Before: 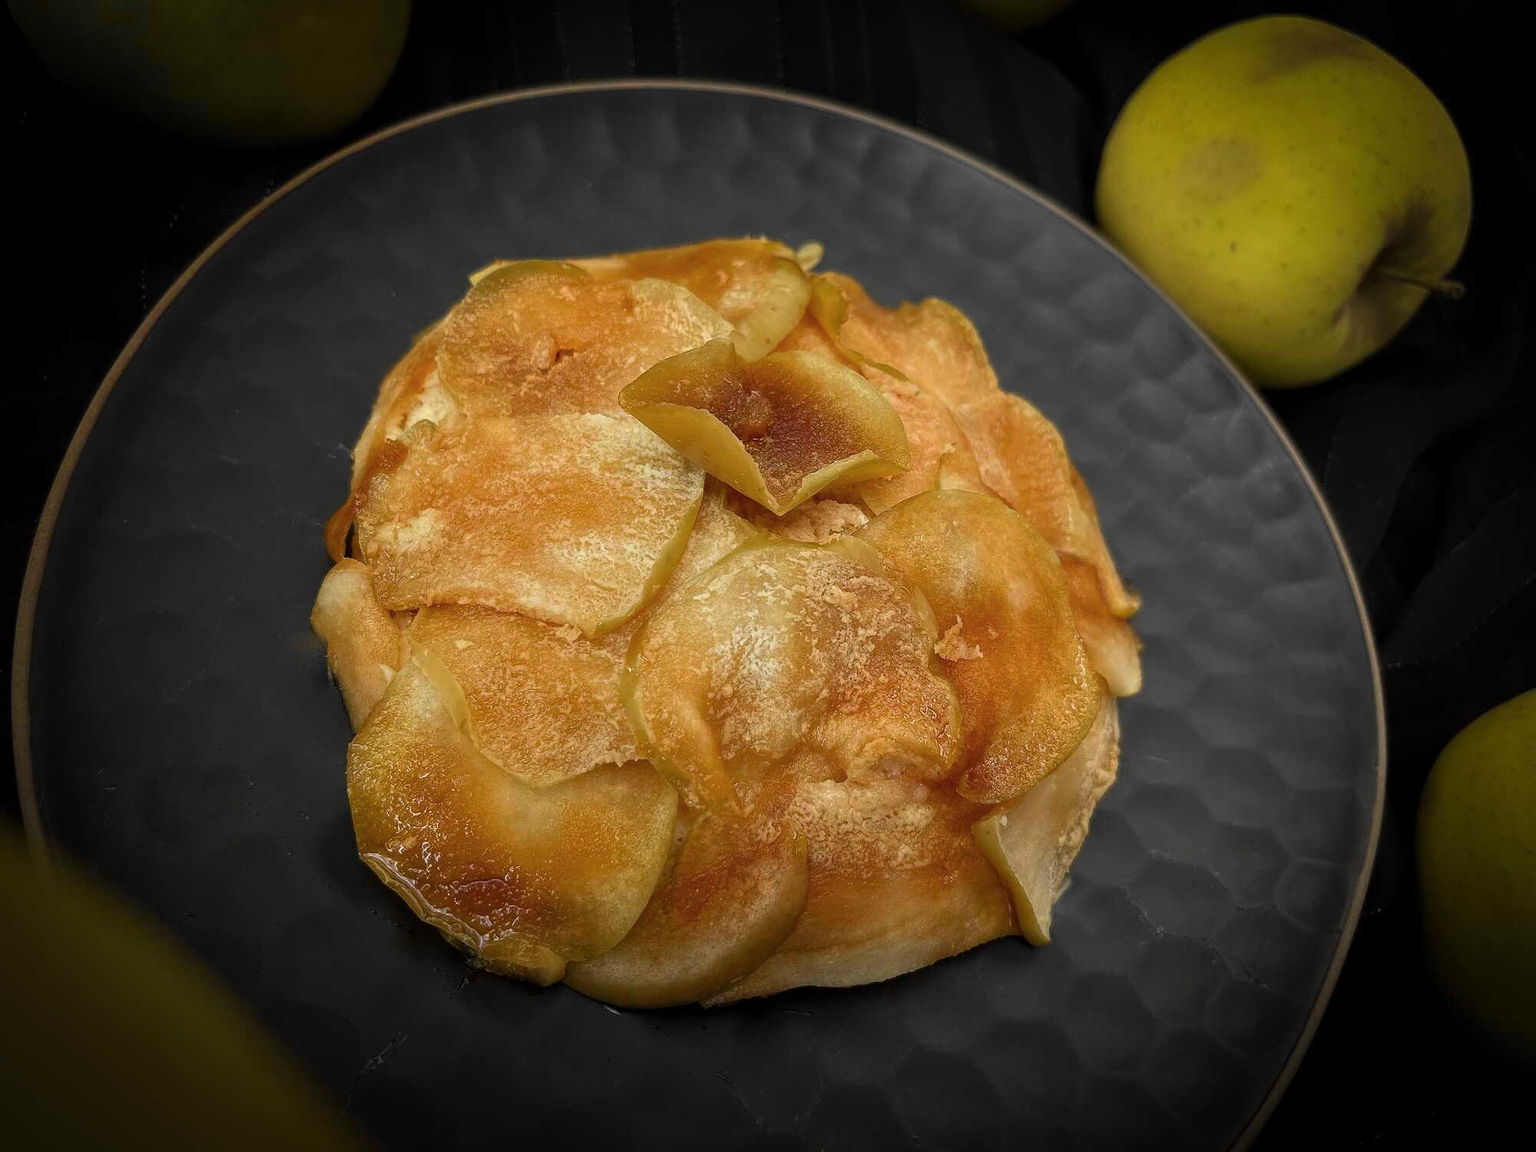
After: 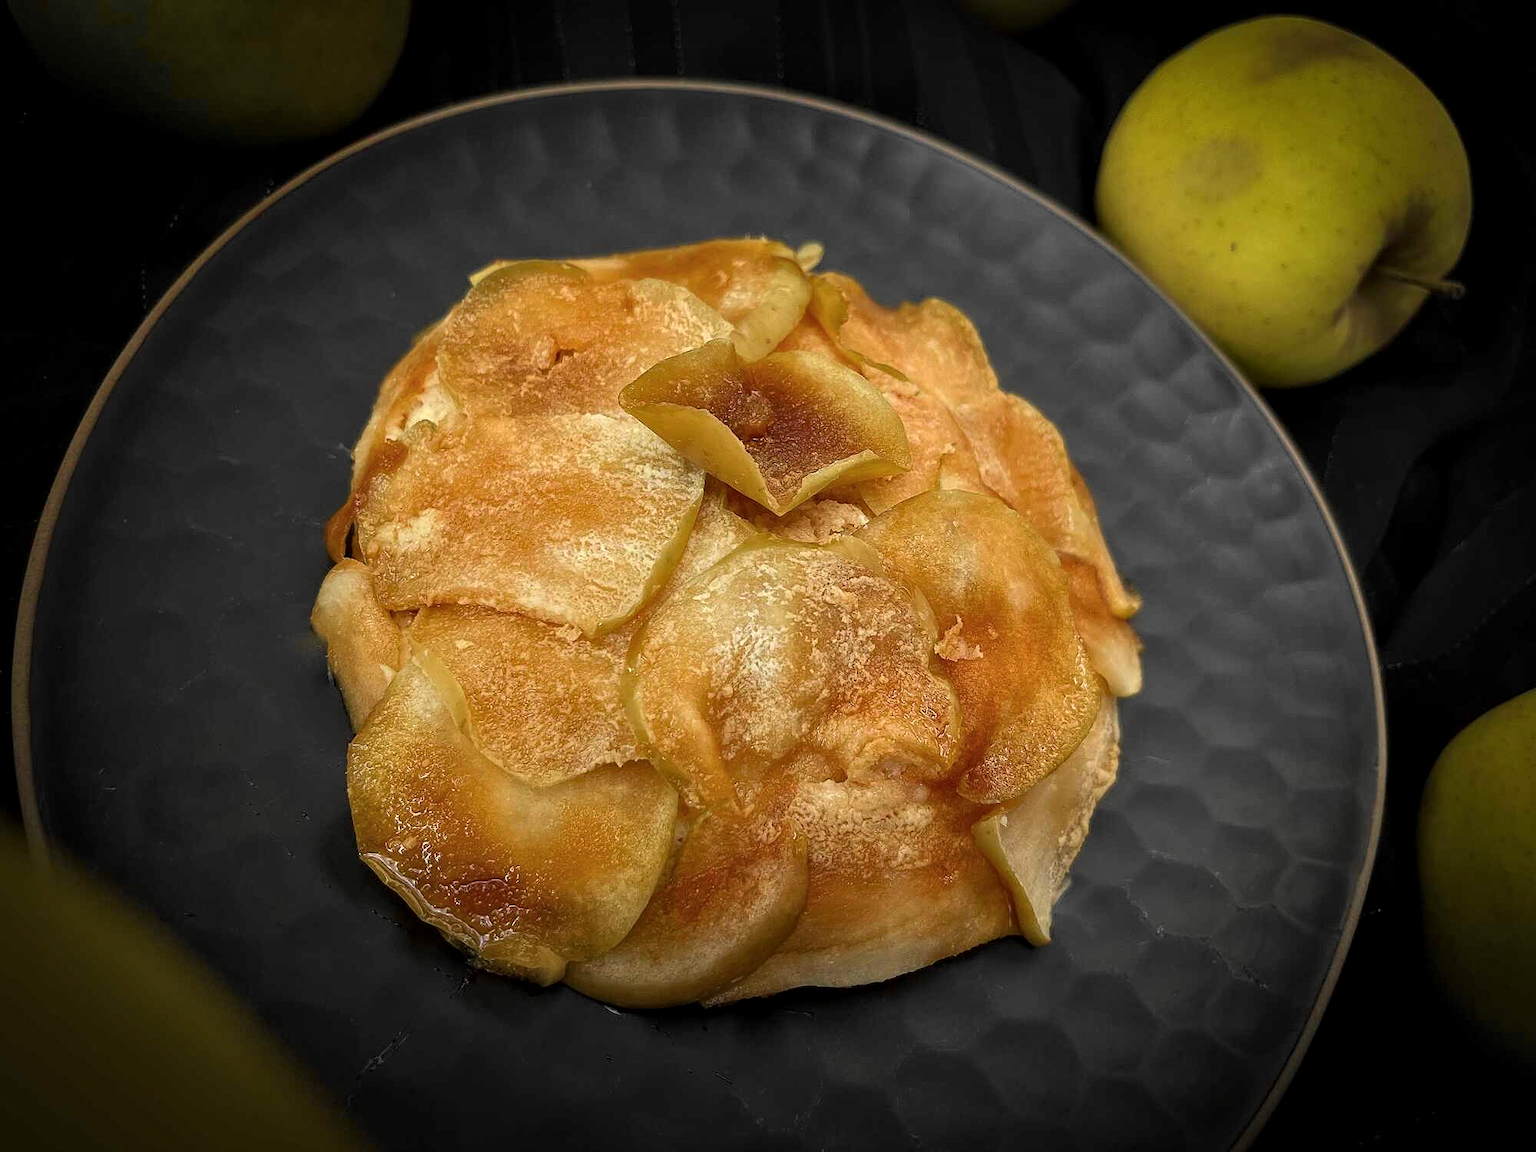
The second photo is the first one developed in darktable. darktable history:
local contrast: mode bilateral grid, contrast 20, coarseness 50, detail 120%, midtone range 0.2
exposure: exposure 0.161 EV, compensate highlight preservation false
sharpen: amount 0.2
